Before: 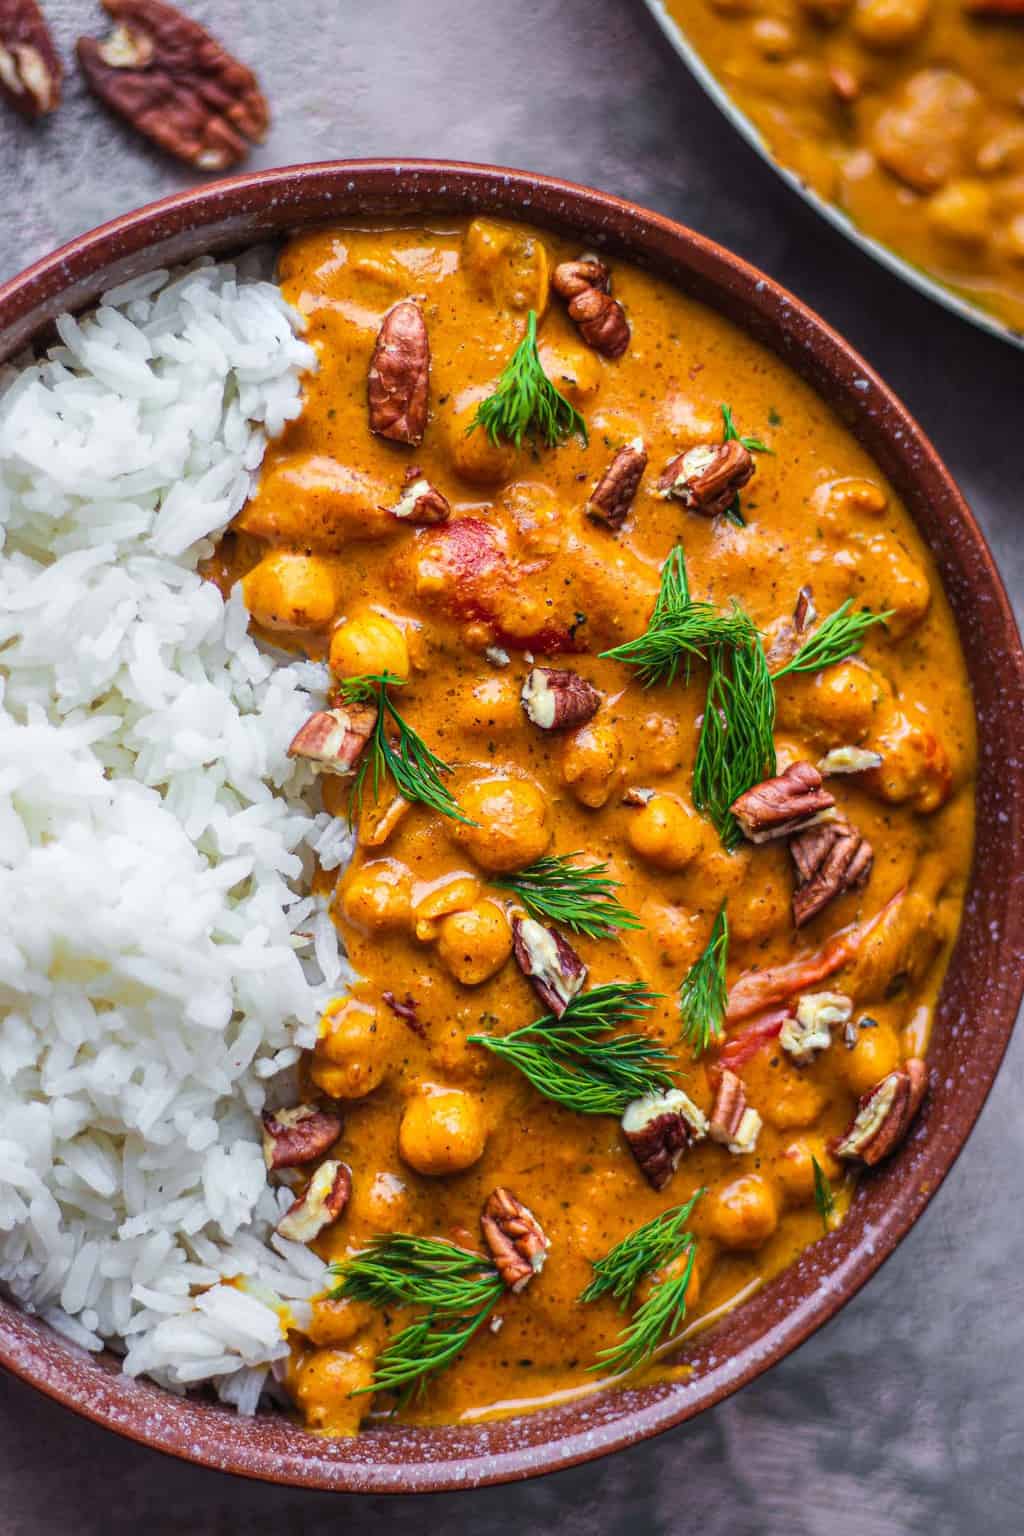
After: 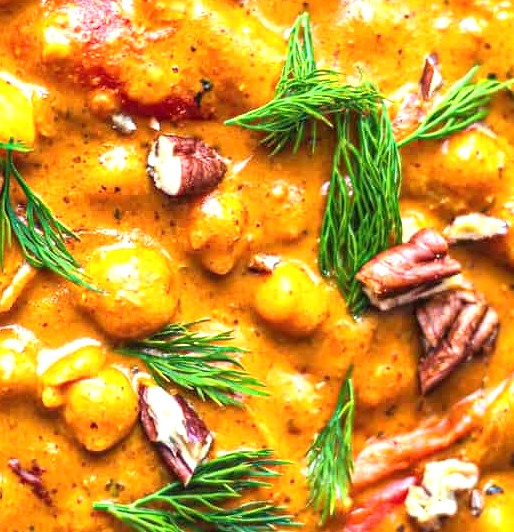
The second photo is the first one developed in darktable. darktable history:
exposure: black level correction 0, exposure 1.1 EV, compensate exposure bias true, compensate highlight preservation false
crop: left 36.607%, top 34.735%, right 13.146%, bottom 30.611%
